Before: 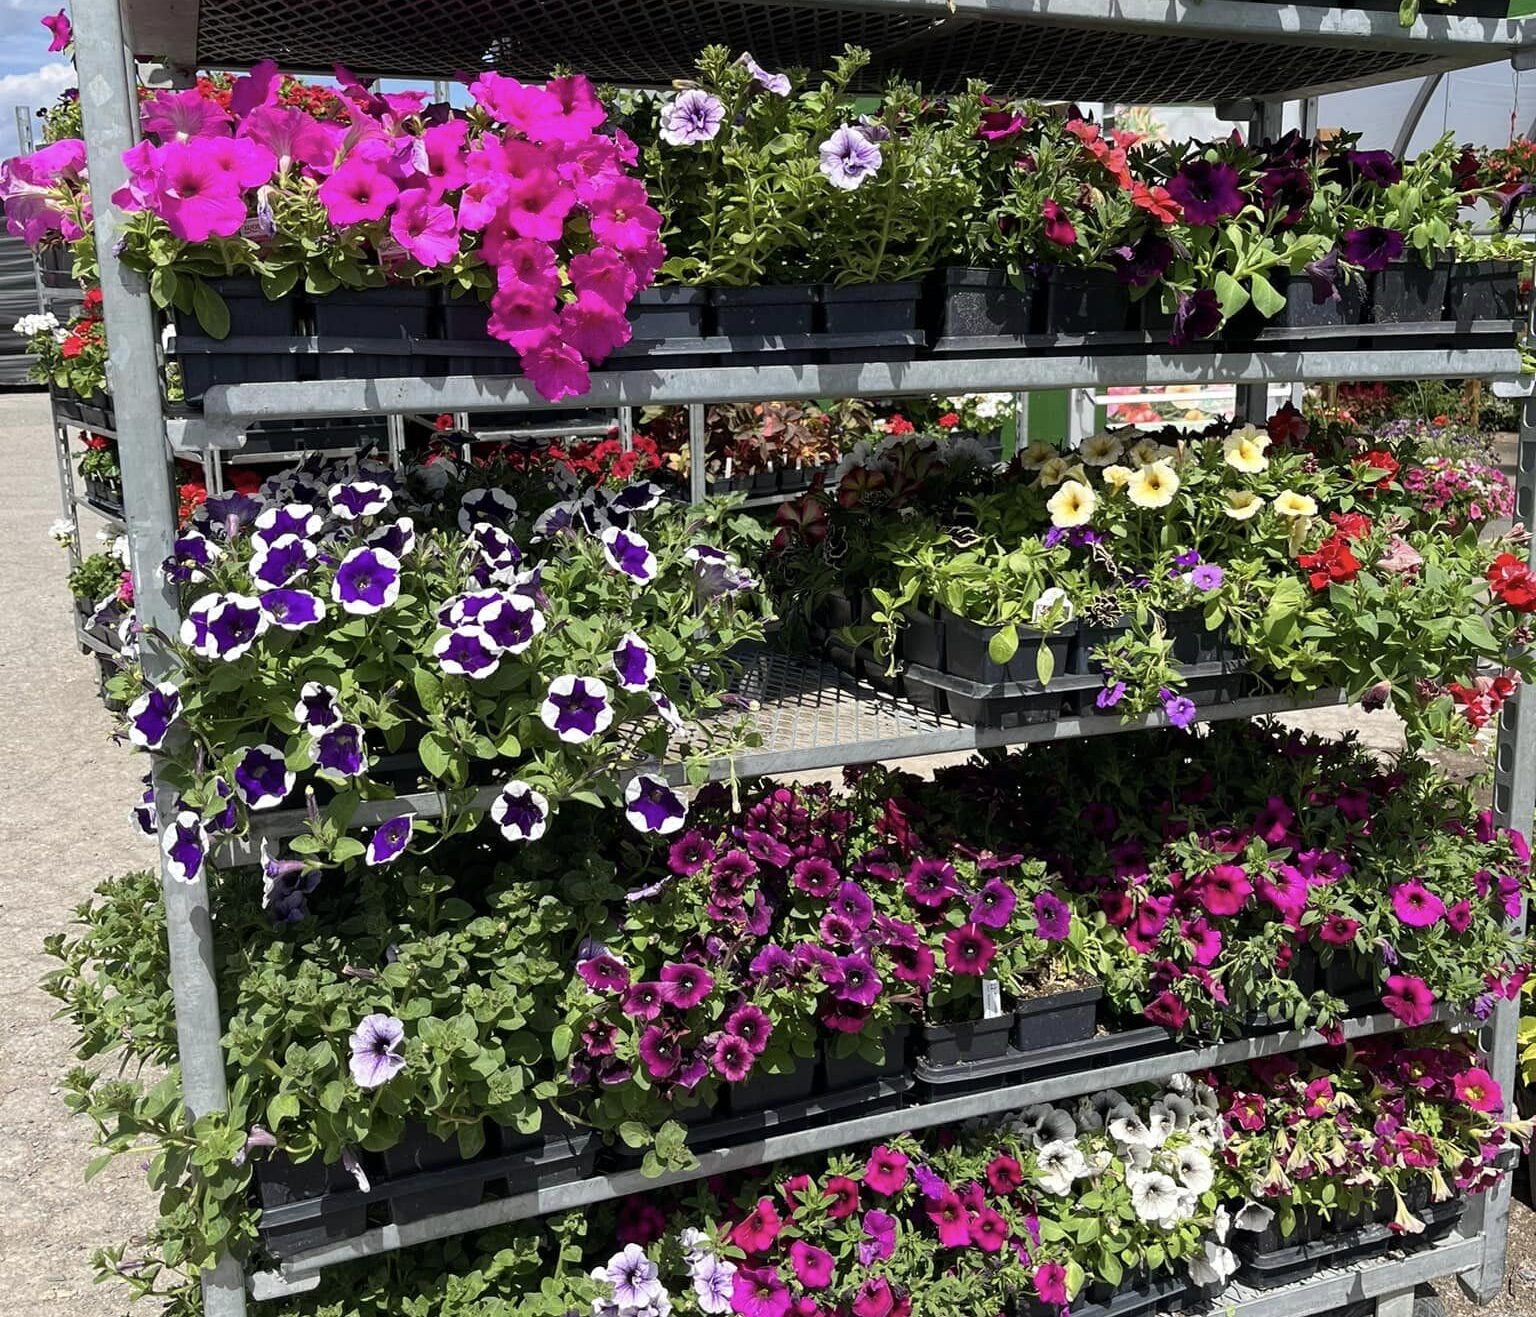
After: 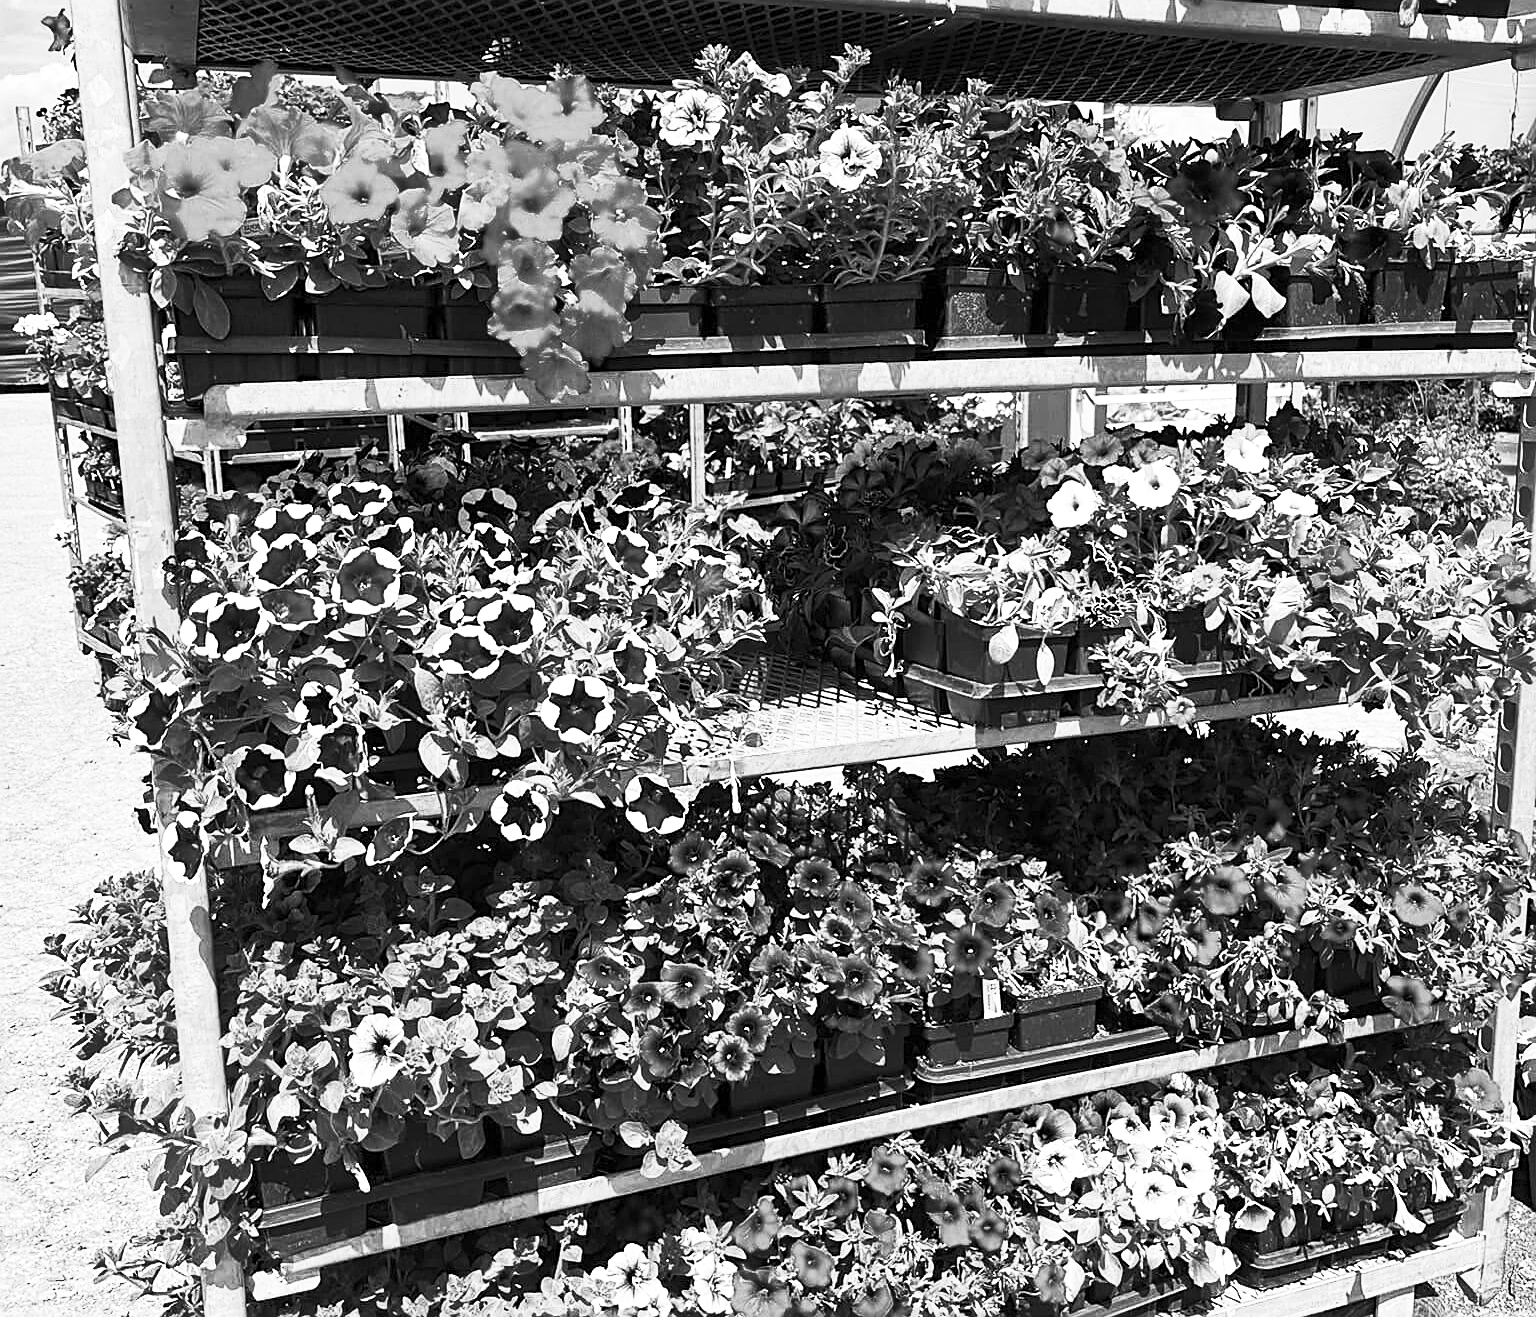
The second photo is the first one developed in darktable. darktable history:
local contrast: mode bilateral grid, contrast 20, coarseness 50, detail 120%, midtone range 0.2
shadows and highlights: low approximation 0.01, soften with gaussian
contrast brightness saturation: contrast 0.53, brightness 0.47, saturation -1
sharpen: on, module defaults
